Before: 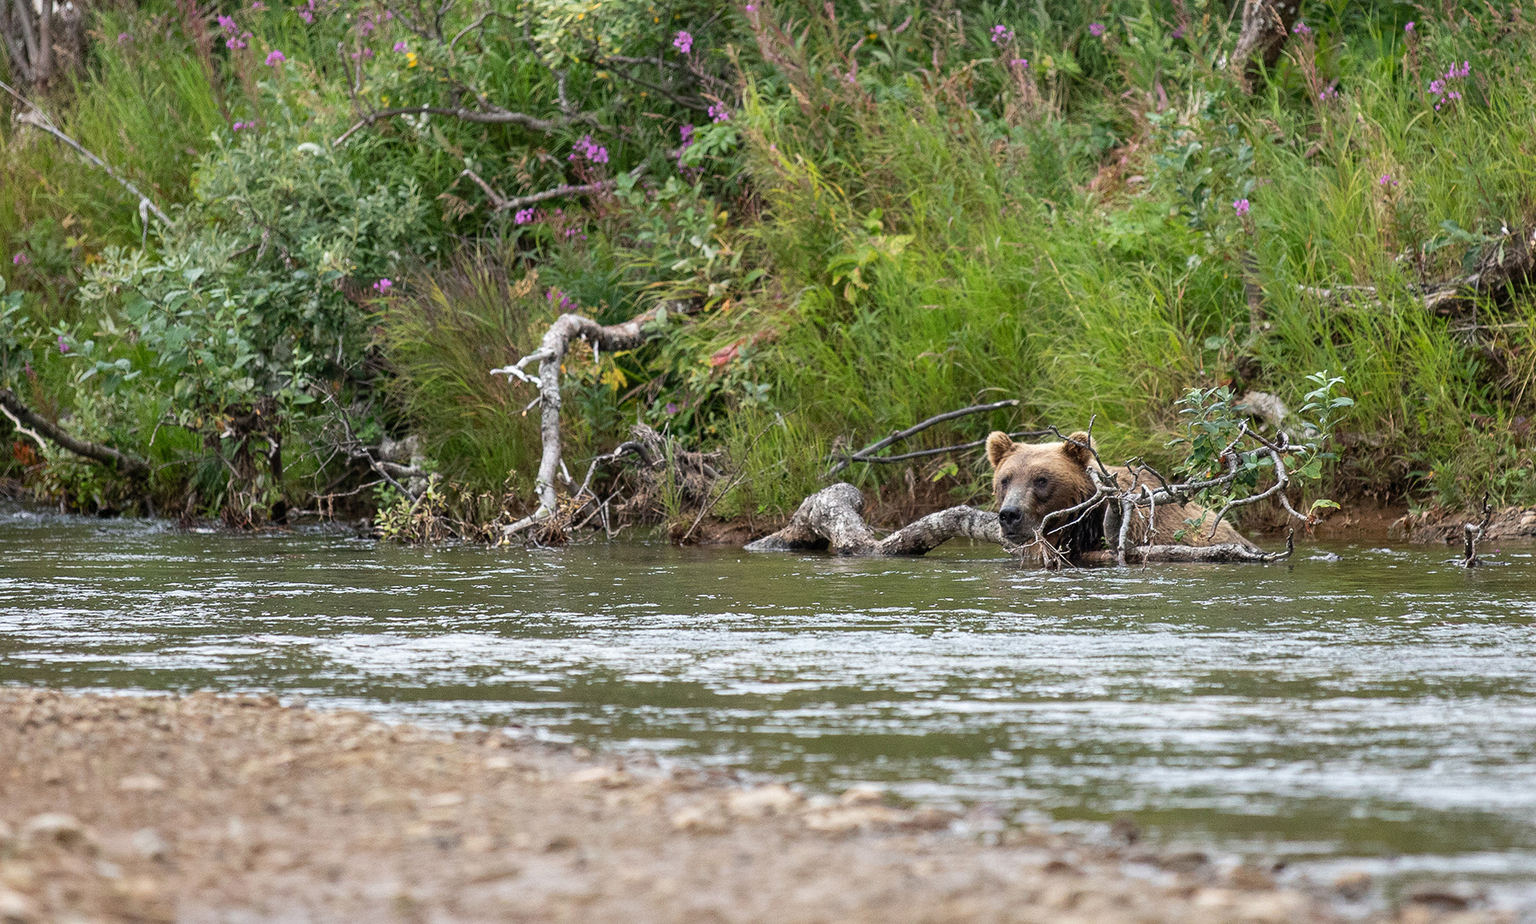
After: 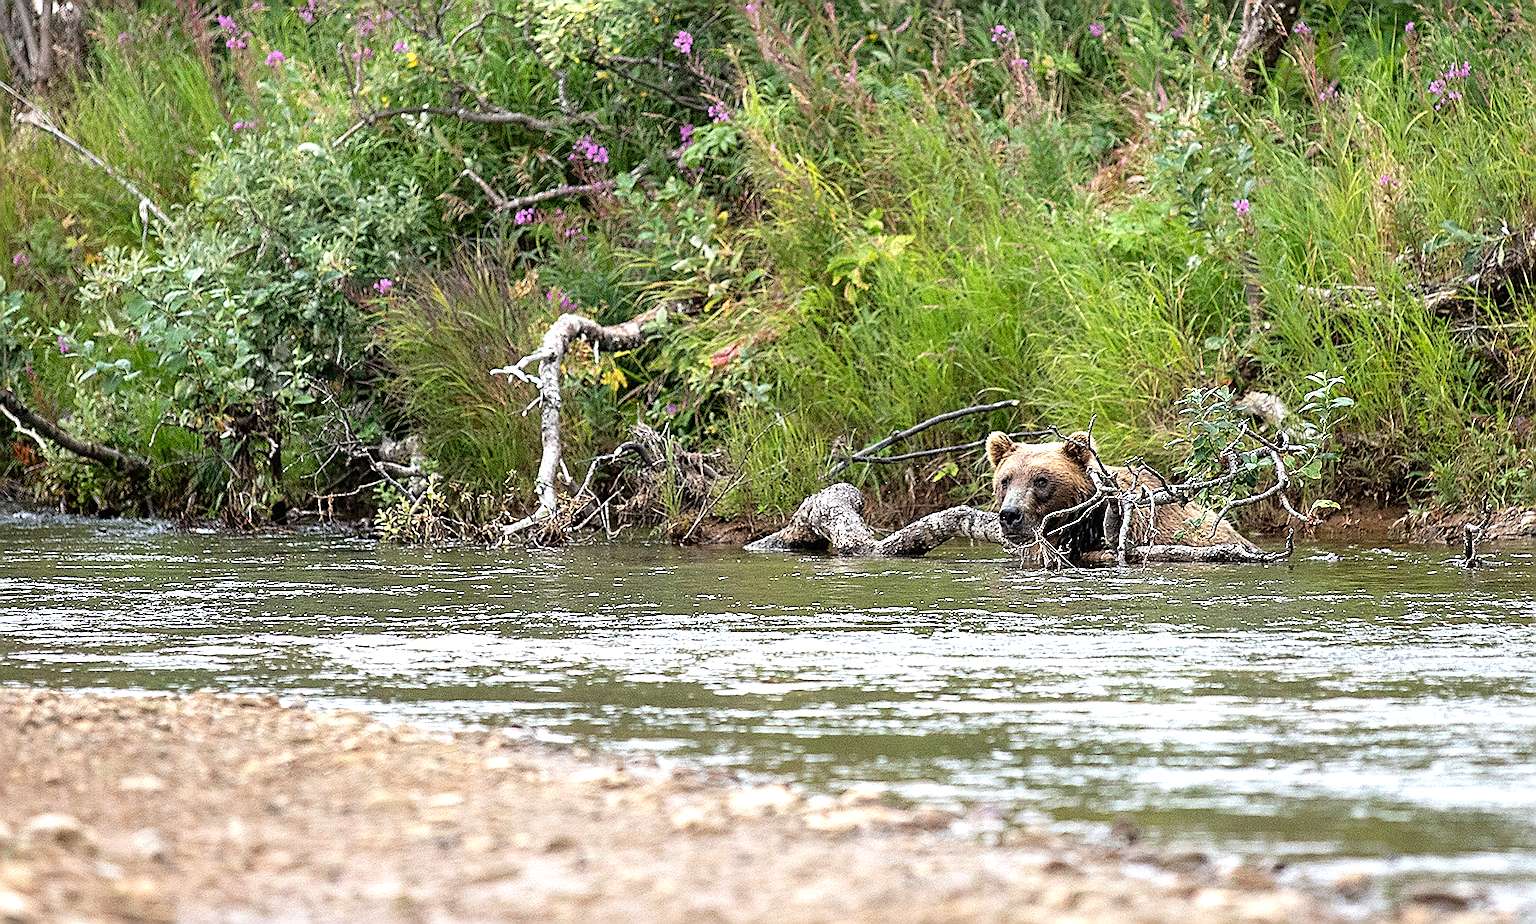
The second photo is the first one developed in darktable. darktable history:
exposure: compensate highlight preservation false
sharpen: radius 1.395, amount 1.237, threshold 0.673
tone equalizer: -8 EV -0.742 EV, -7 EV -0.688 EV, -6 EV -0.607 EV, -5 EV -0.363 EV, -3 EV 0.401 EV, -2 EV 0.6 EV, -1 EV 0.688 EV, +0 EV 0.78 EV
